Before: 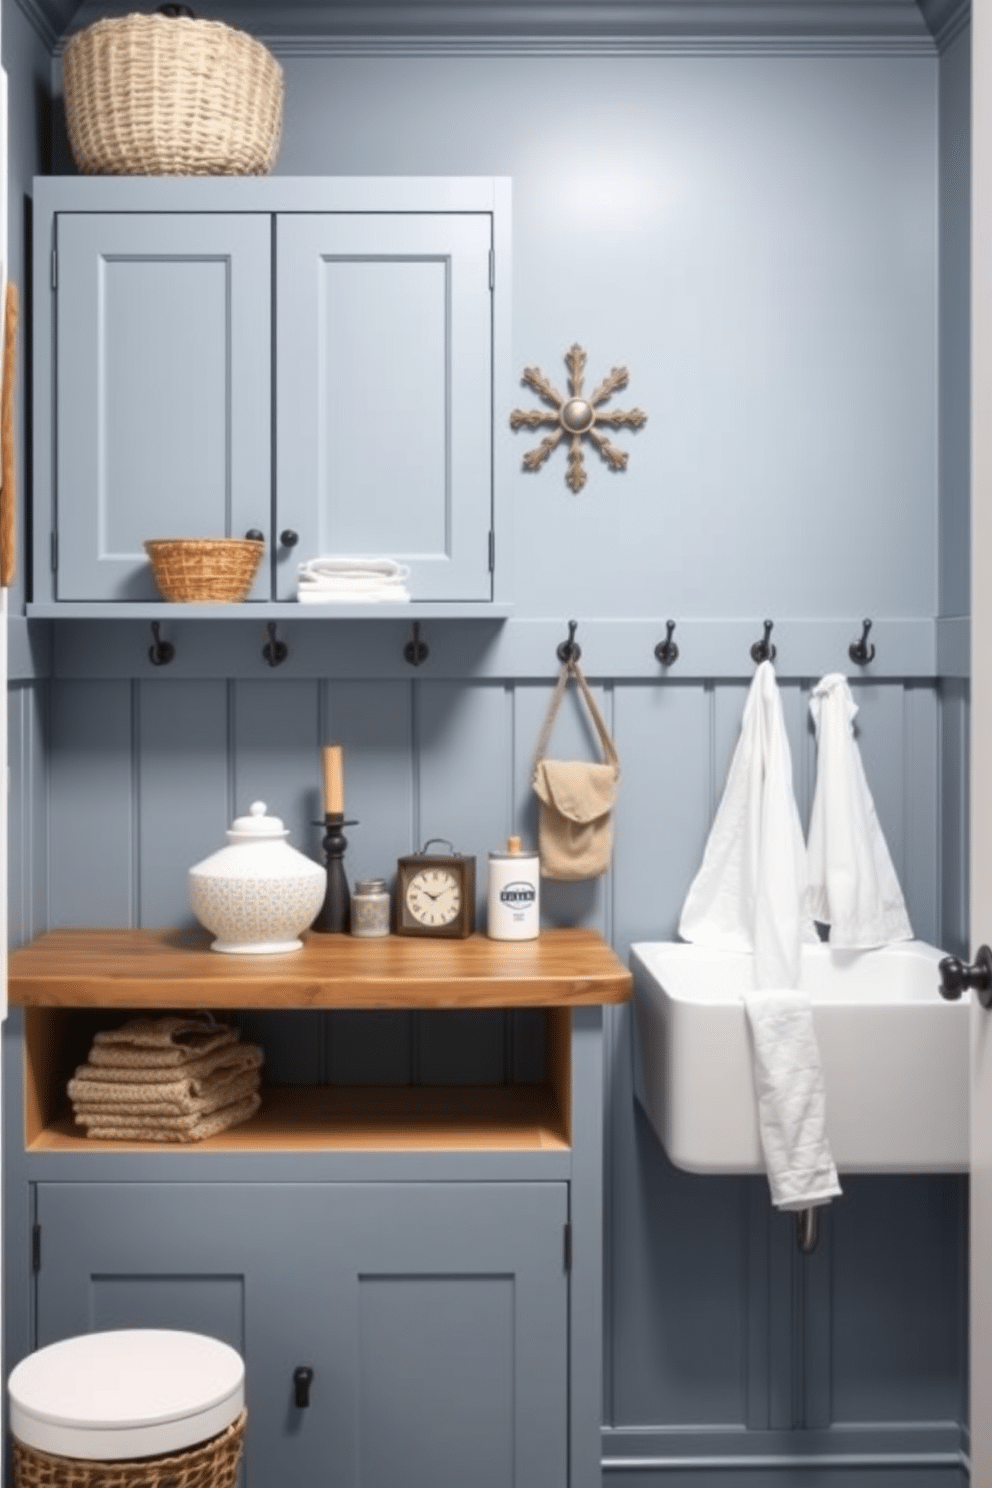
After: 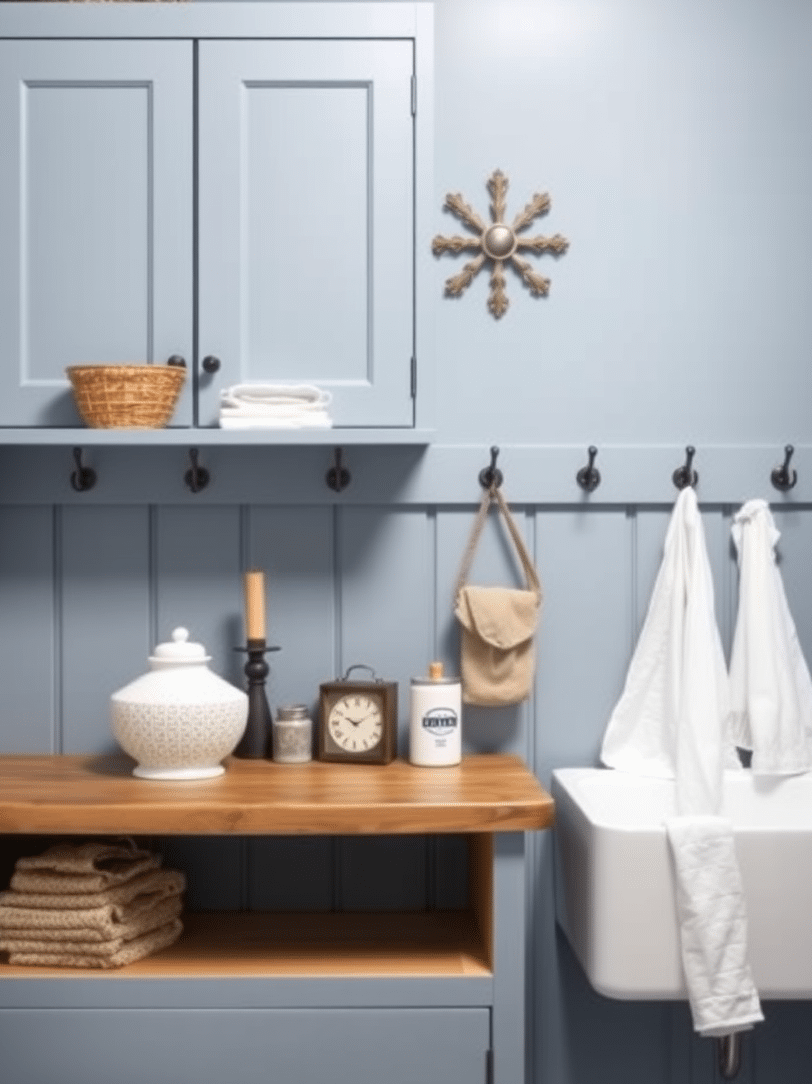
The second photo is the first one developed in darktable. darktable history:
crop: left 7.899%, top 11.703%, right 10.207%, bottom 15.394%
